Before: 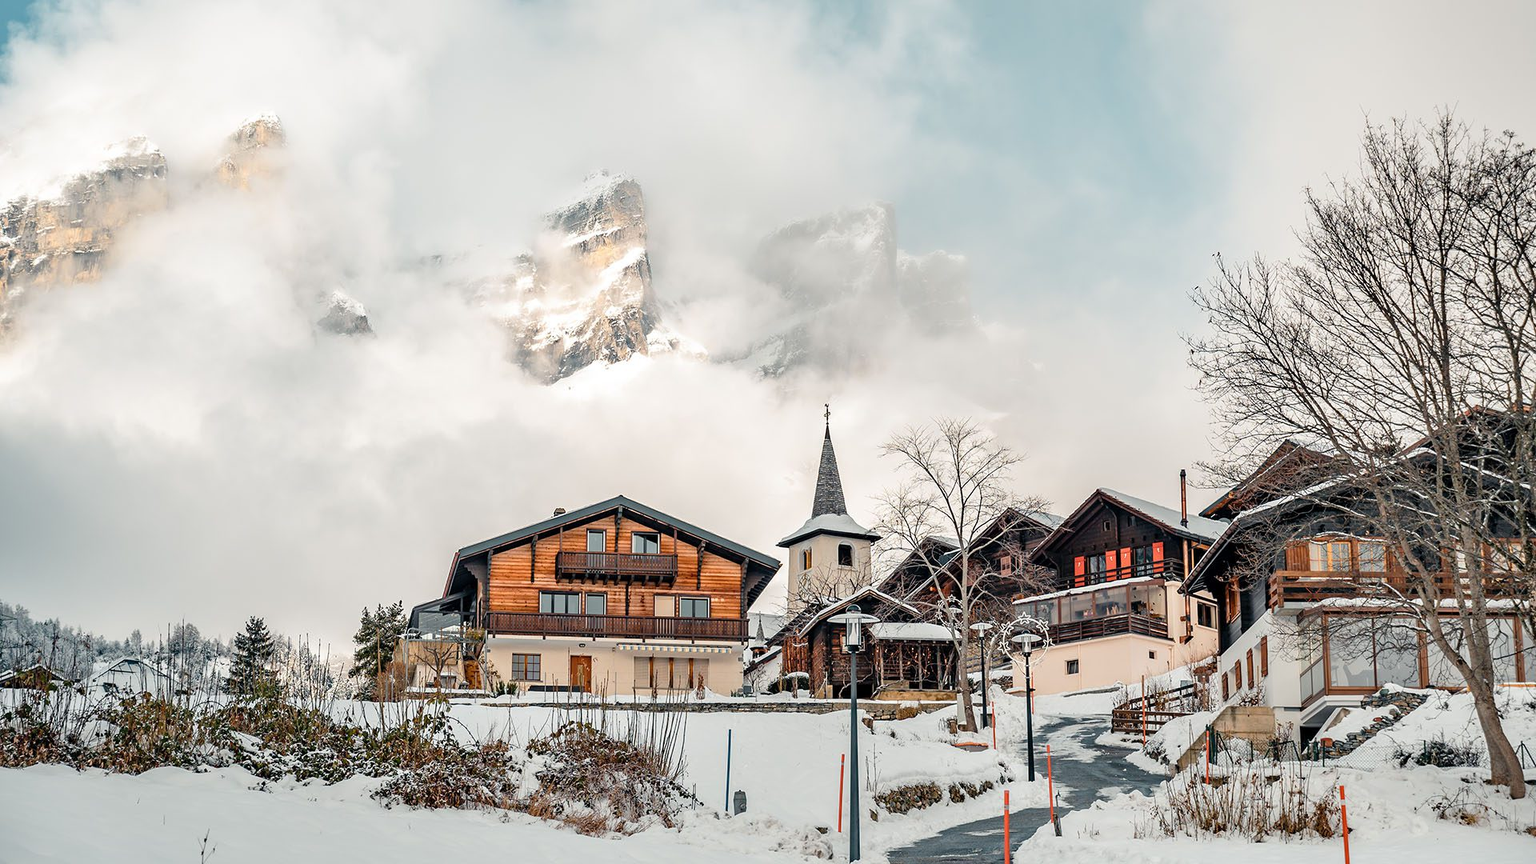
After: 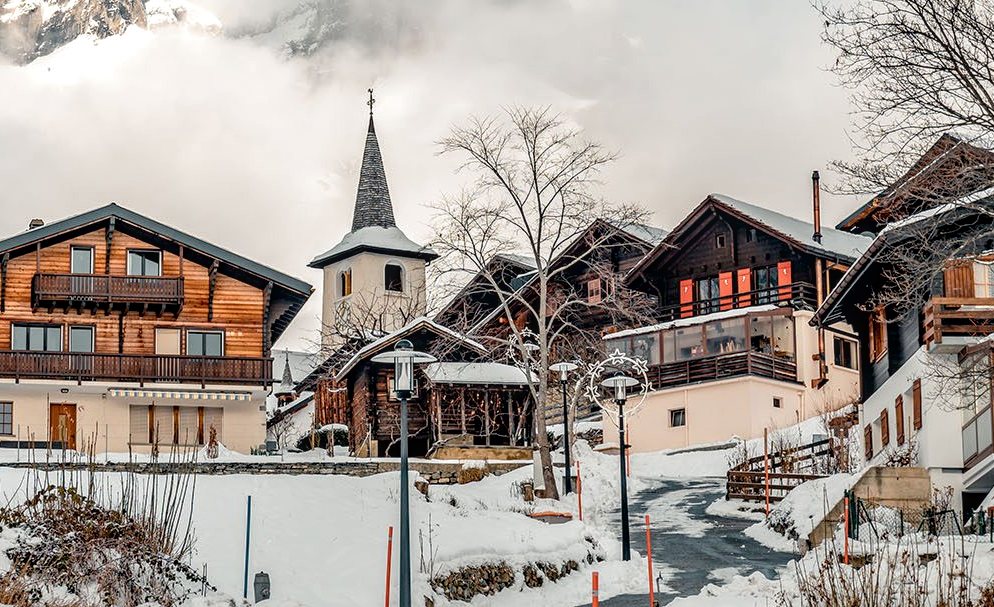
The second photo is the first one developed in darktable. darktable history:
crop: left 34.539%, top 38.544%, right 13.688%, bottom 5.207%
contrast brightness saturation: saturation -0.045
exposure: black level correction 0.005, exposure 0.005 EV, compensate exposure bias true, compensate highlight preservation false
local contrast: on, module defaults
